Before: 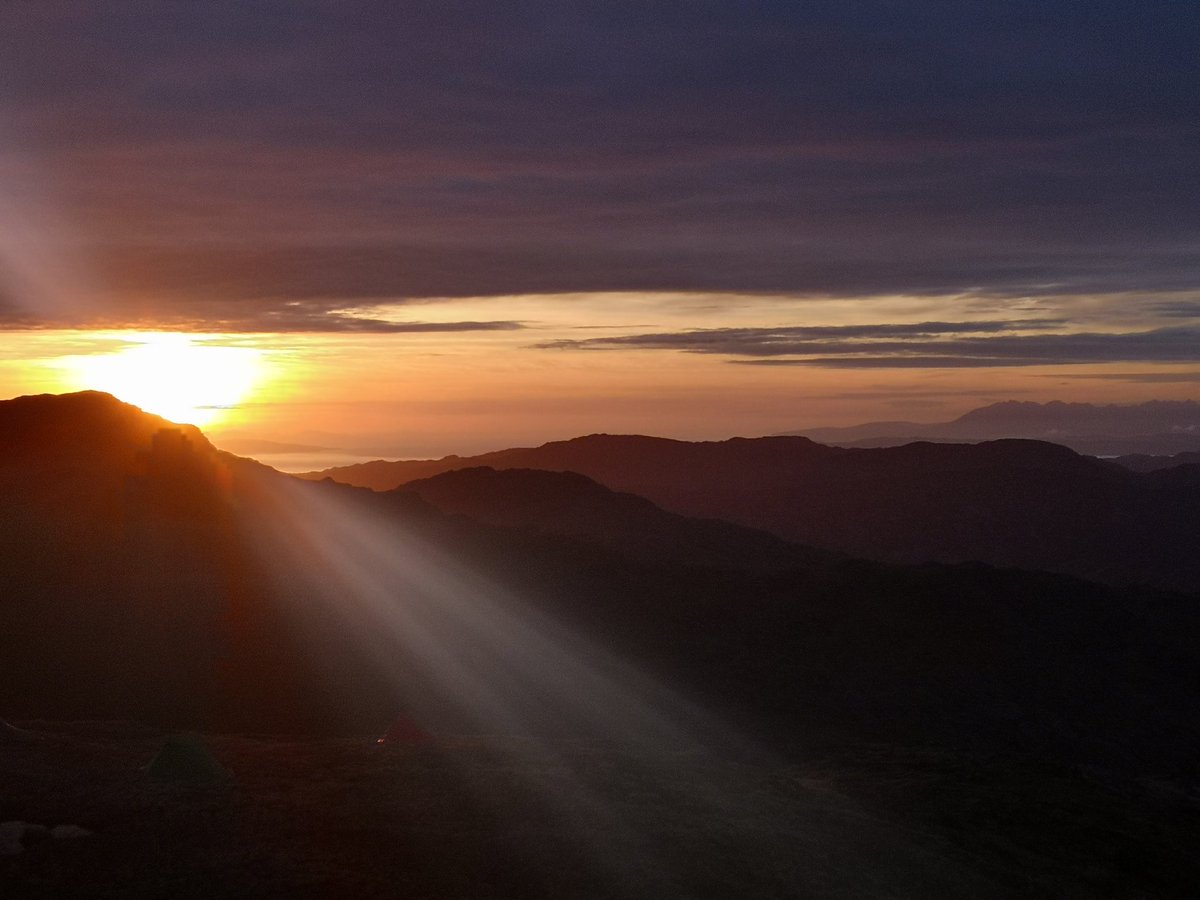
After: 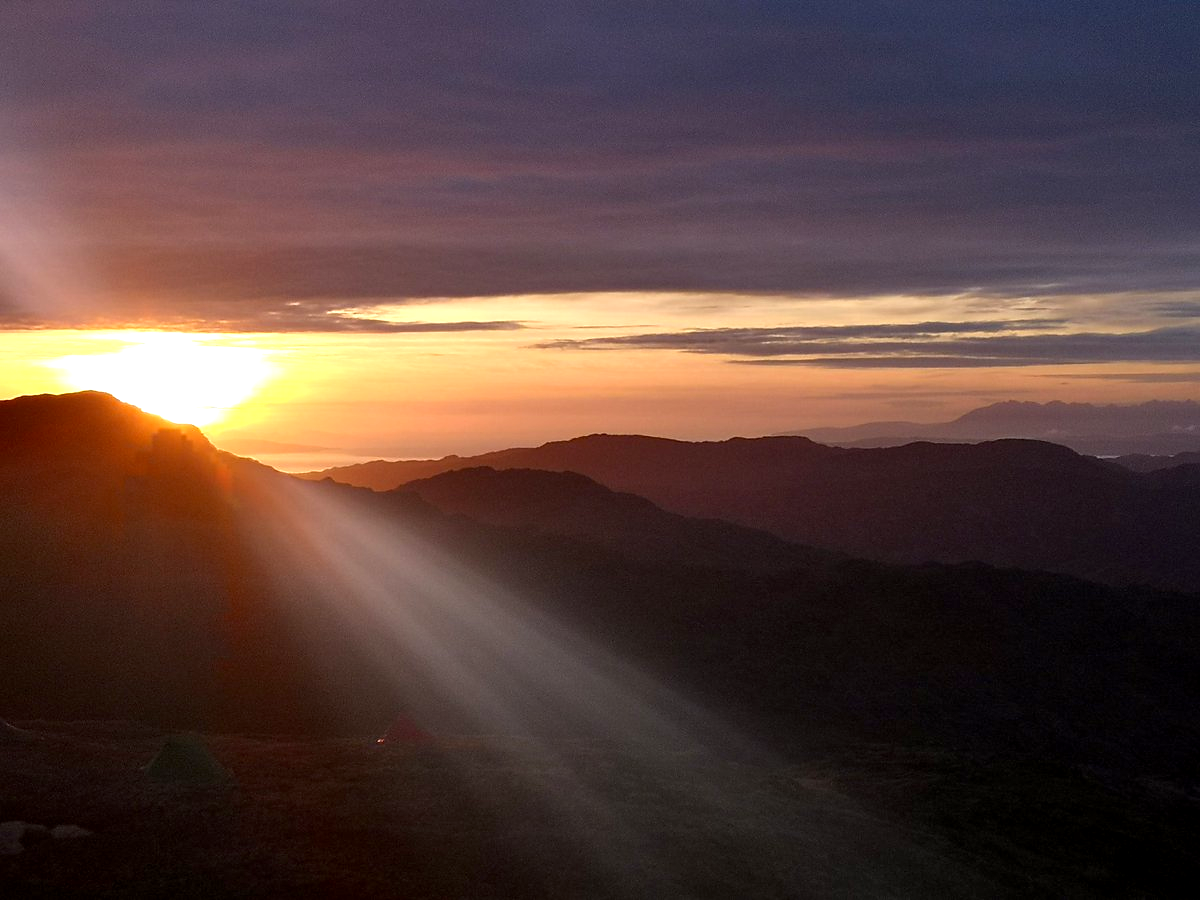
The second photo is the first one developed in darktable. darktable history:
exposure: black level correction 0.002, exposure 0.675 EV, compensate highlight preservation false
sharpen: radius 1.512, amount 0.362, threshold 1.715
